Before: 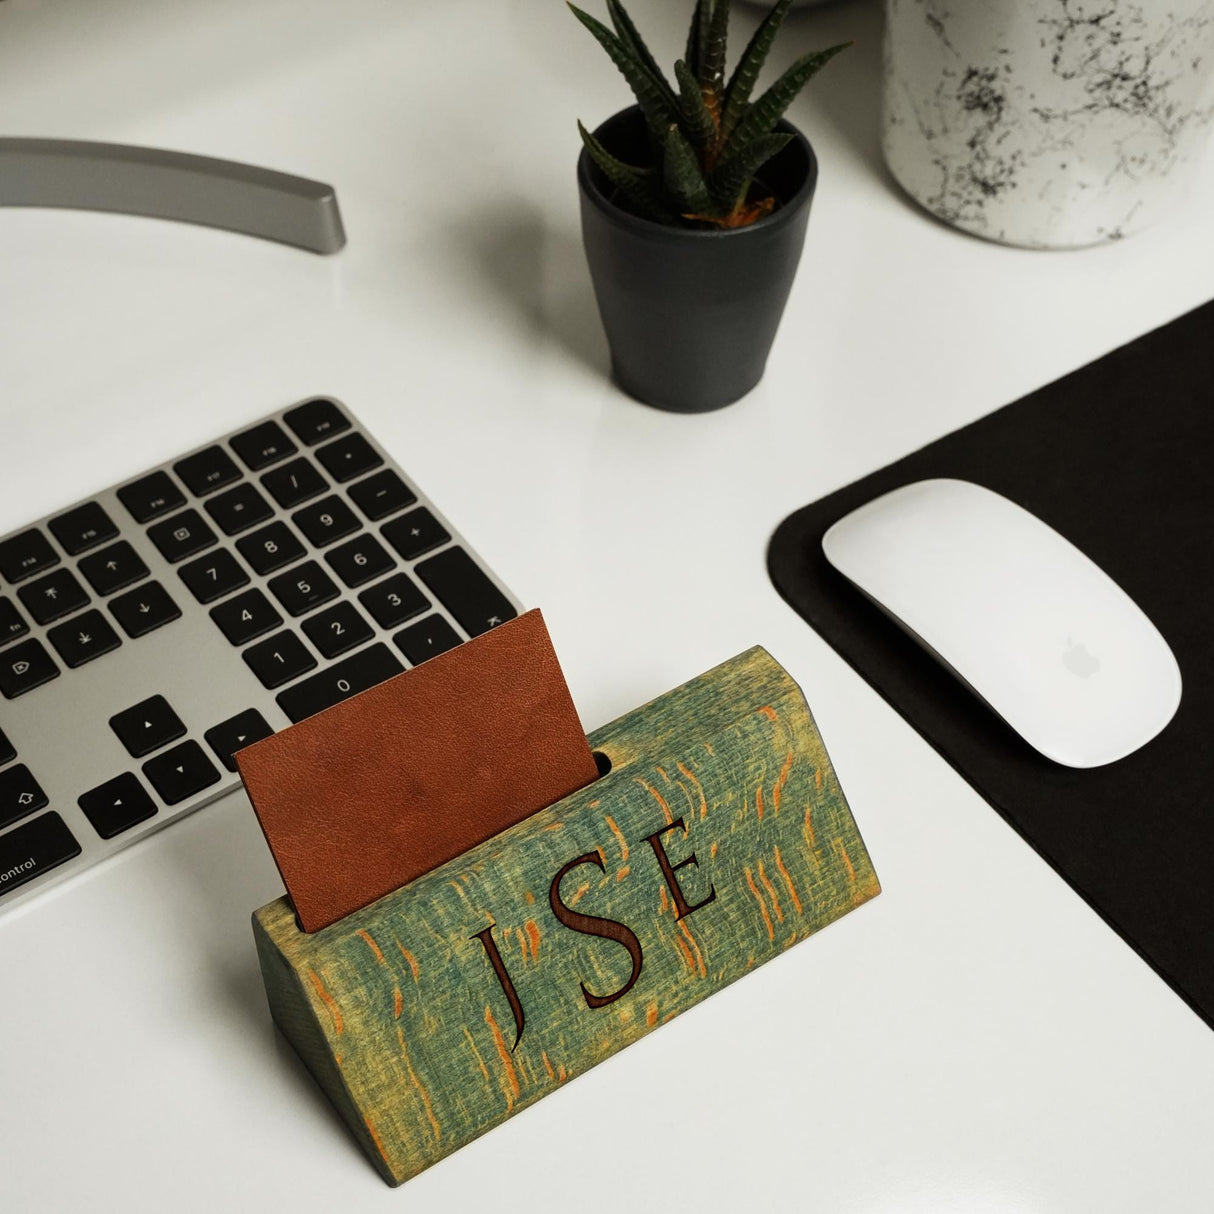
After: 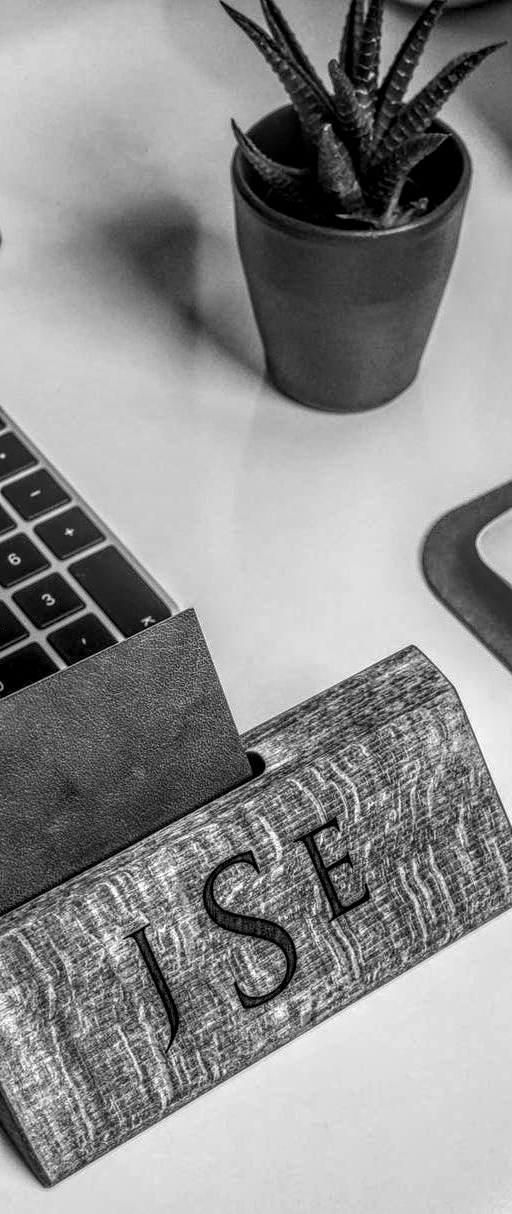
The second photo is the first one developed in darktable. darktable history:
monochrome: on, module defaults
crop: left 28.583%, right 29.231%
local contrast: highlights 0%, shadows 0%, detail 300%, midtone range 0.3
